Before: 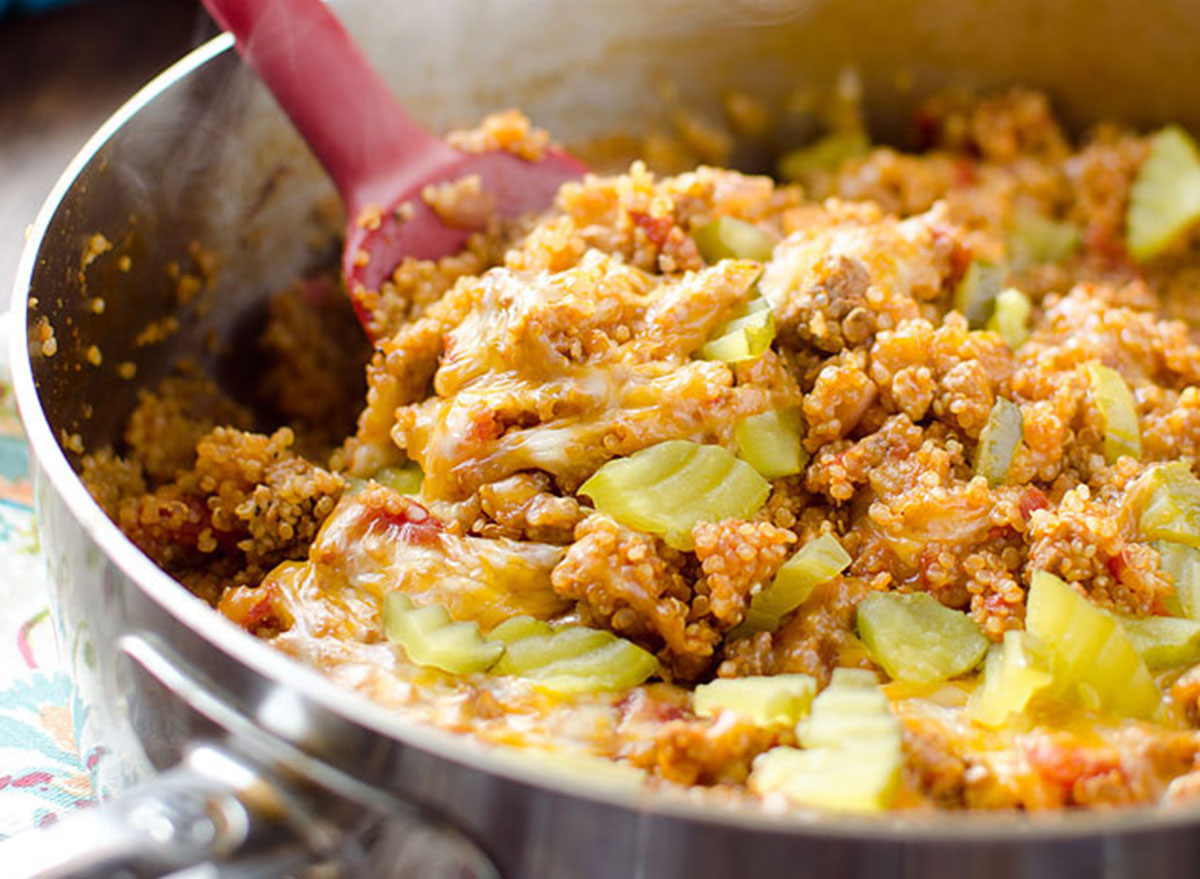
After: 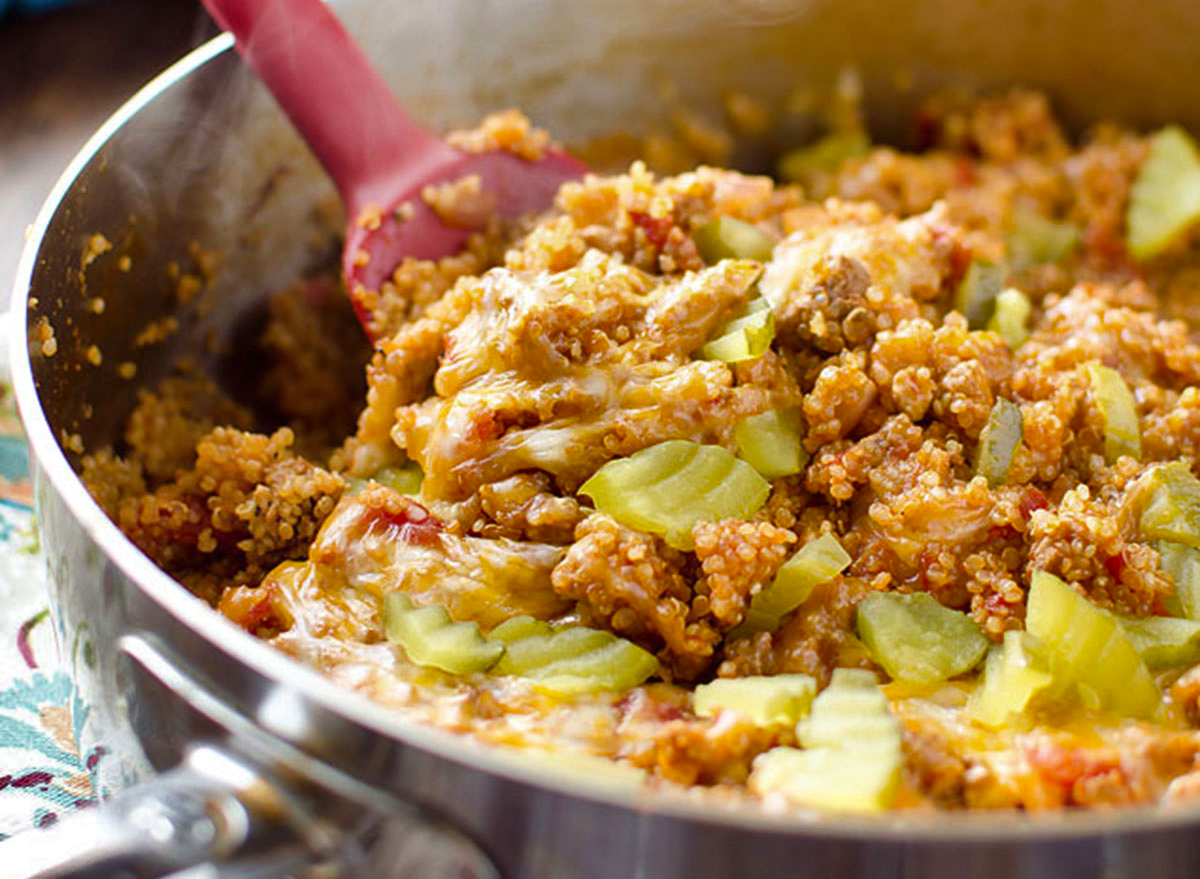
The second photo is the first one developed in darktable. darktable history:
velvia: strength 15.64%
shadows and highlights: shadows 24.19, highlights -78.07, soften with gaussian
